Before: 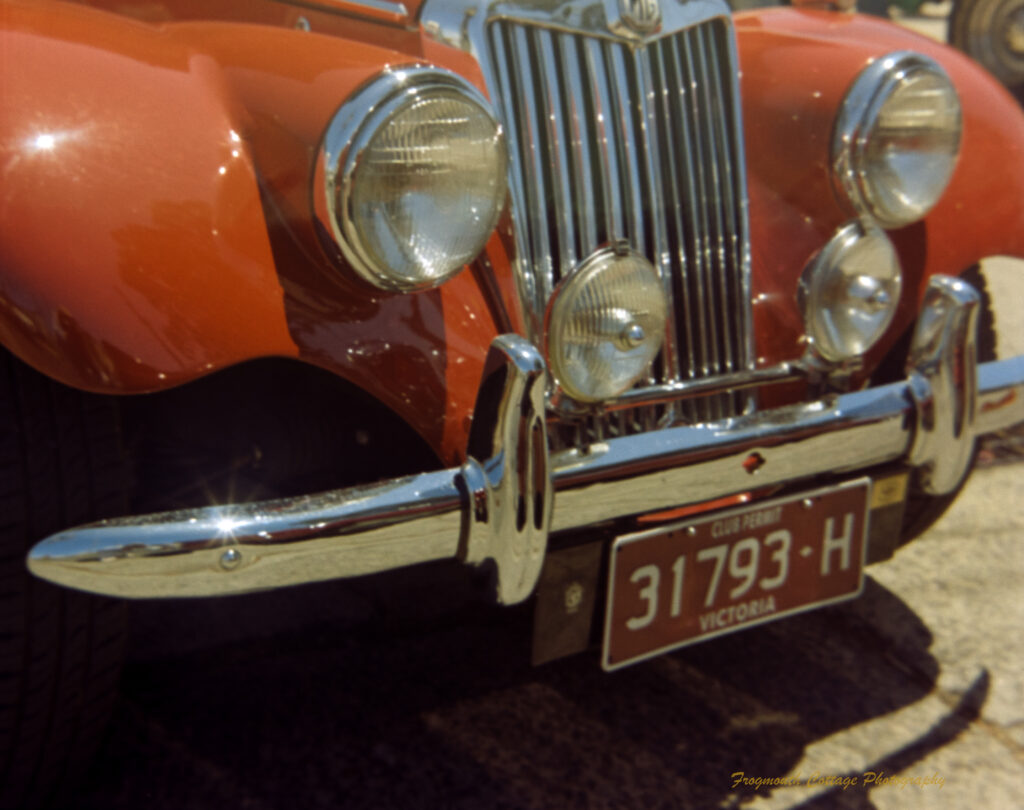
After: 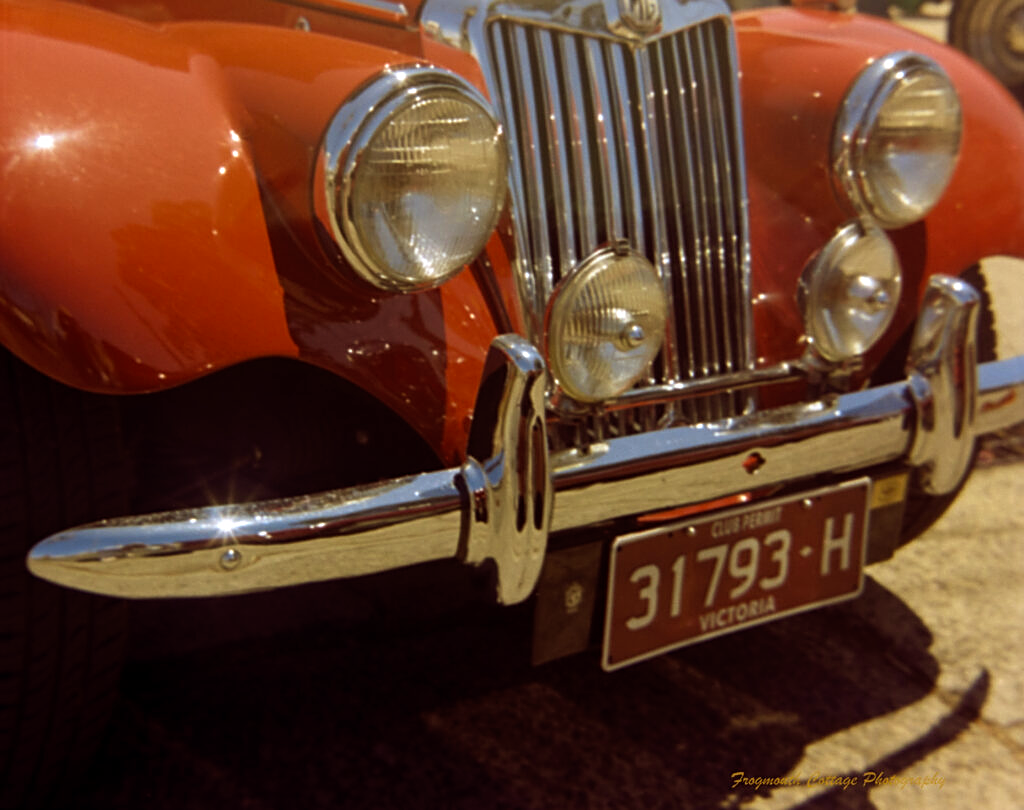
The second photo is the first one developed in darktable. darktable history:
rgb levels: mode RGB, independent channels, levels [[0, 0.5, 1], [0, 0.521, 1], [0, 0.536, 1]]
sharpen: on, module defaults
velvia: on, module defaults
